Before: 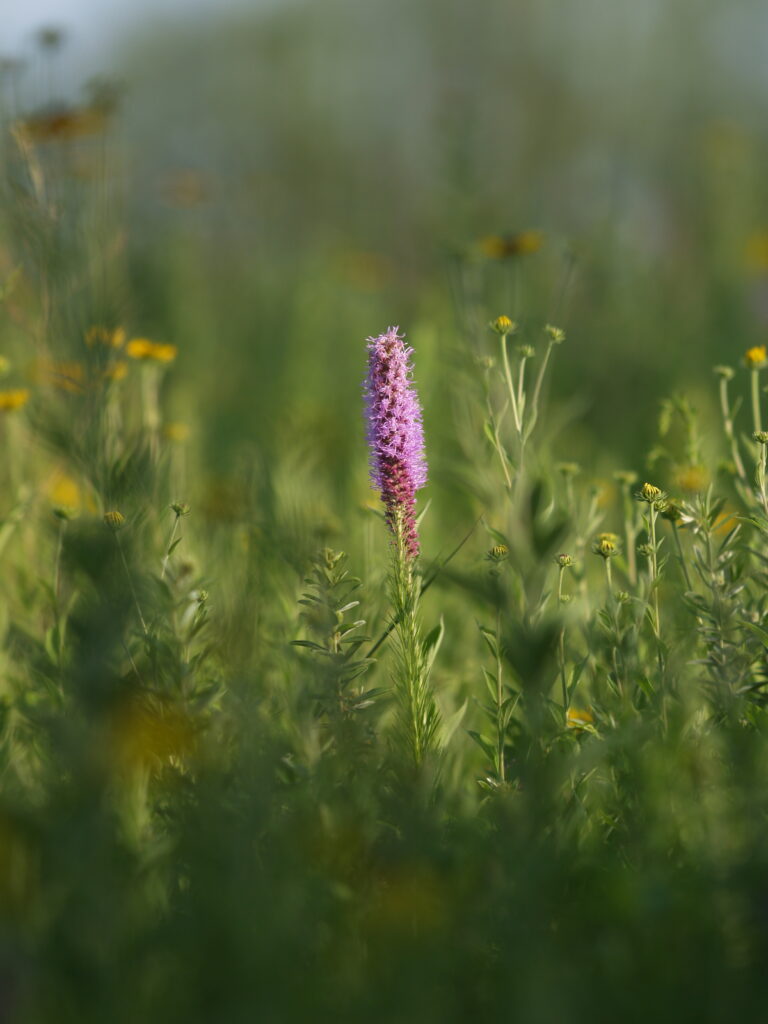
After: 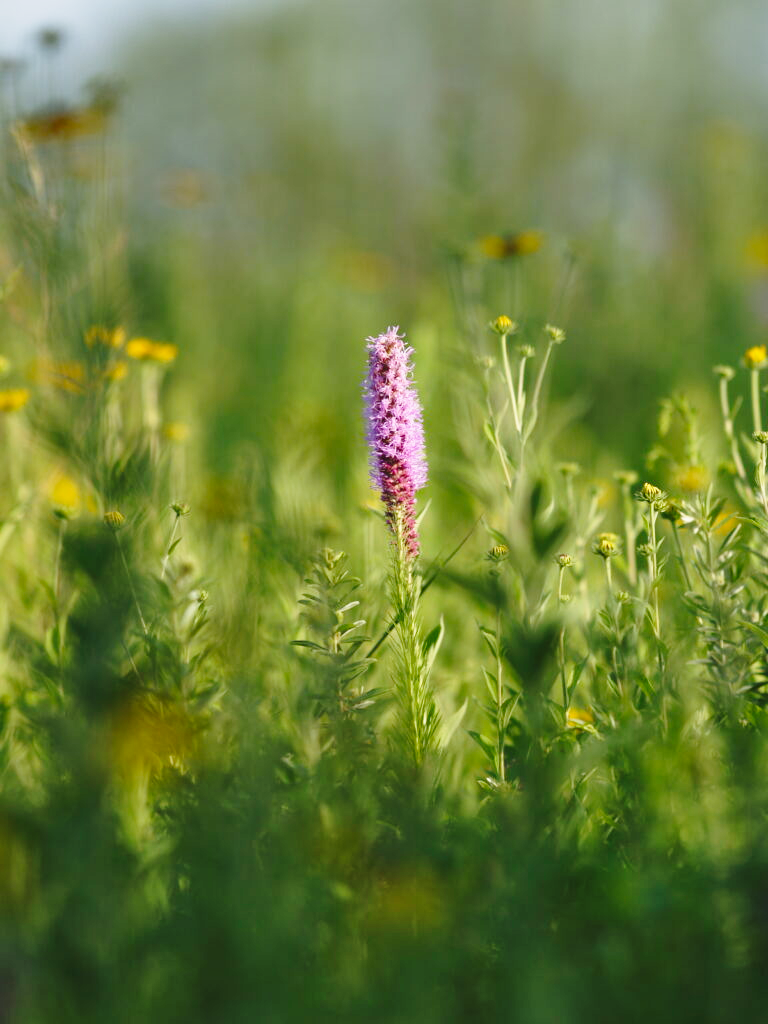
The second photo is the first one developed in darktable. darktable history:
shadows and highlights: low approximation 0.01, soften with gaussian
base curve: curves: ch0 [(0, 0) (0.028, 0.03) (0.121, 0.232) (0.46, 0.748) (0.859, 0.968) (1, 1)], preserve colors none
